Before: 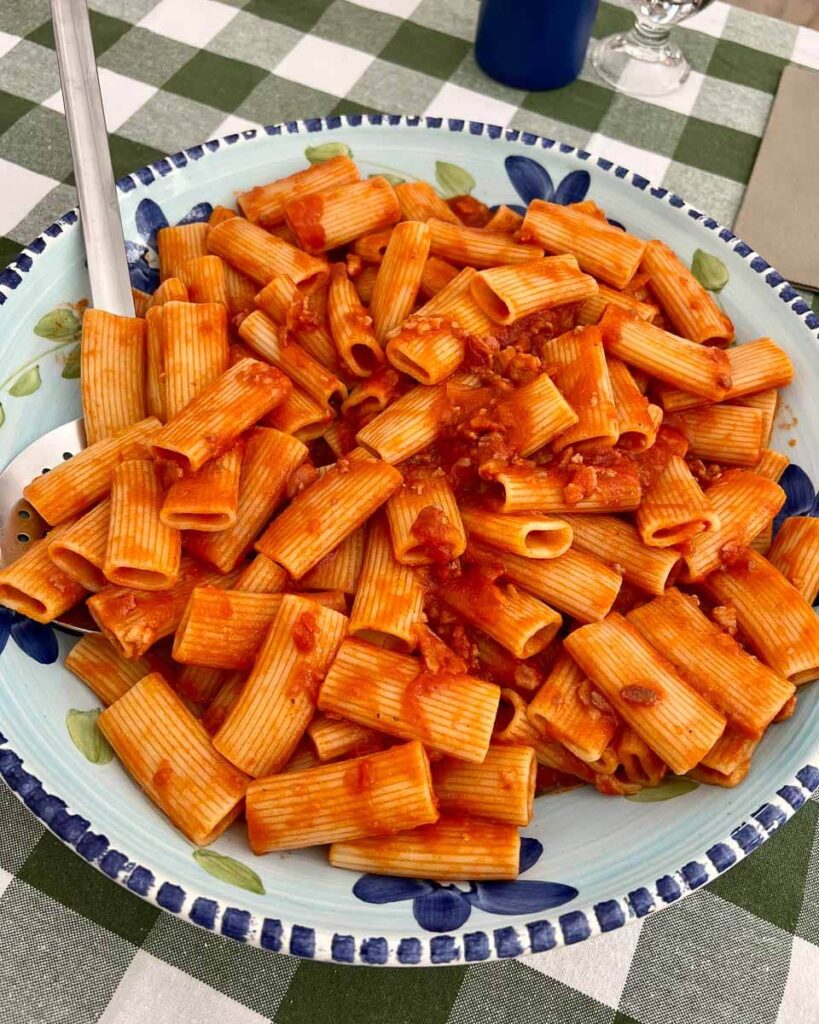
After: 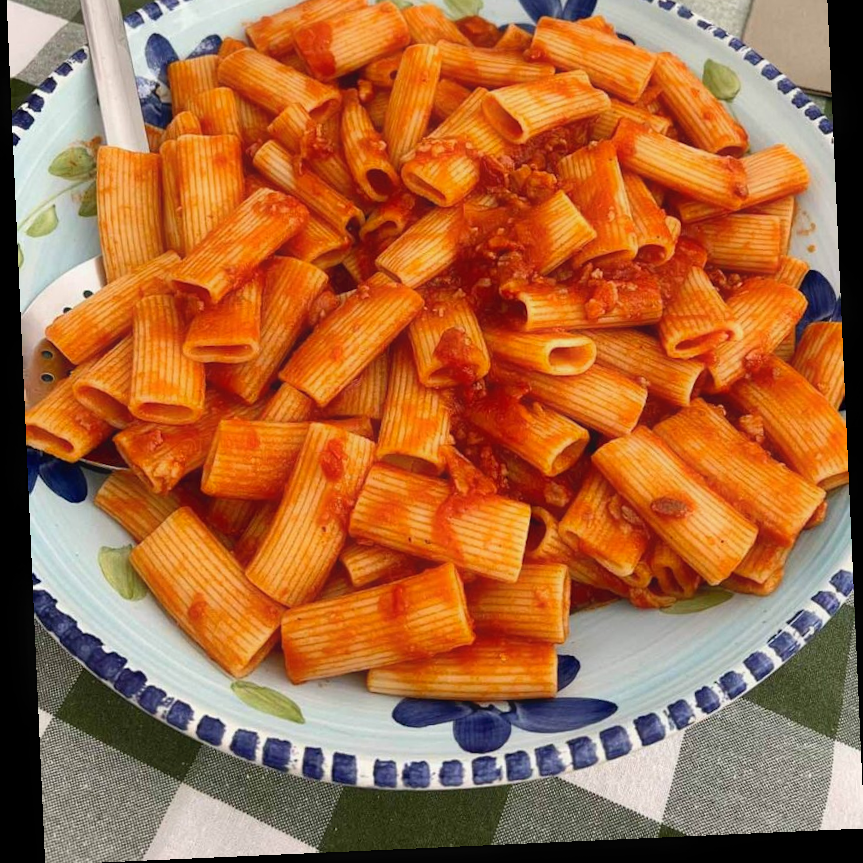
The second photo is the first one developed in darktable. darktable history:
rotate and perspective: rotation -2.56°, automatic cropping off
contrast equalizer: y [[0.5, 0.496, 0.435, 0.435, 0.496, 0.5], [0.5 ×6], [0.5 ×6], [0 ×6], [0 ×6]]
crop and rotate: top 18.507%
